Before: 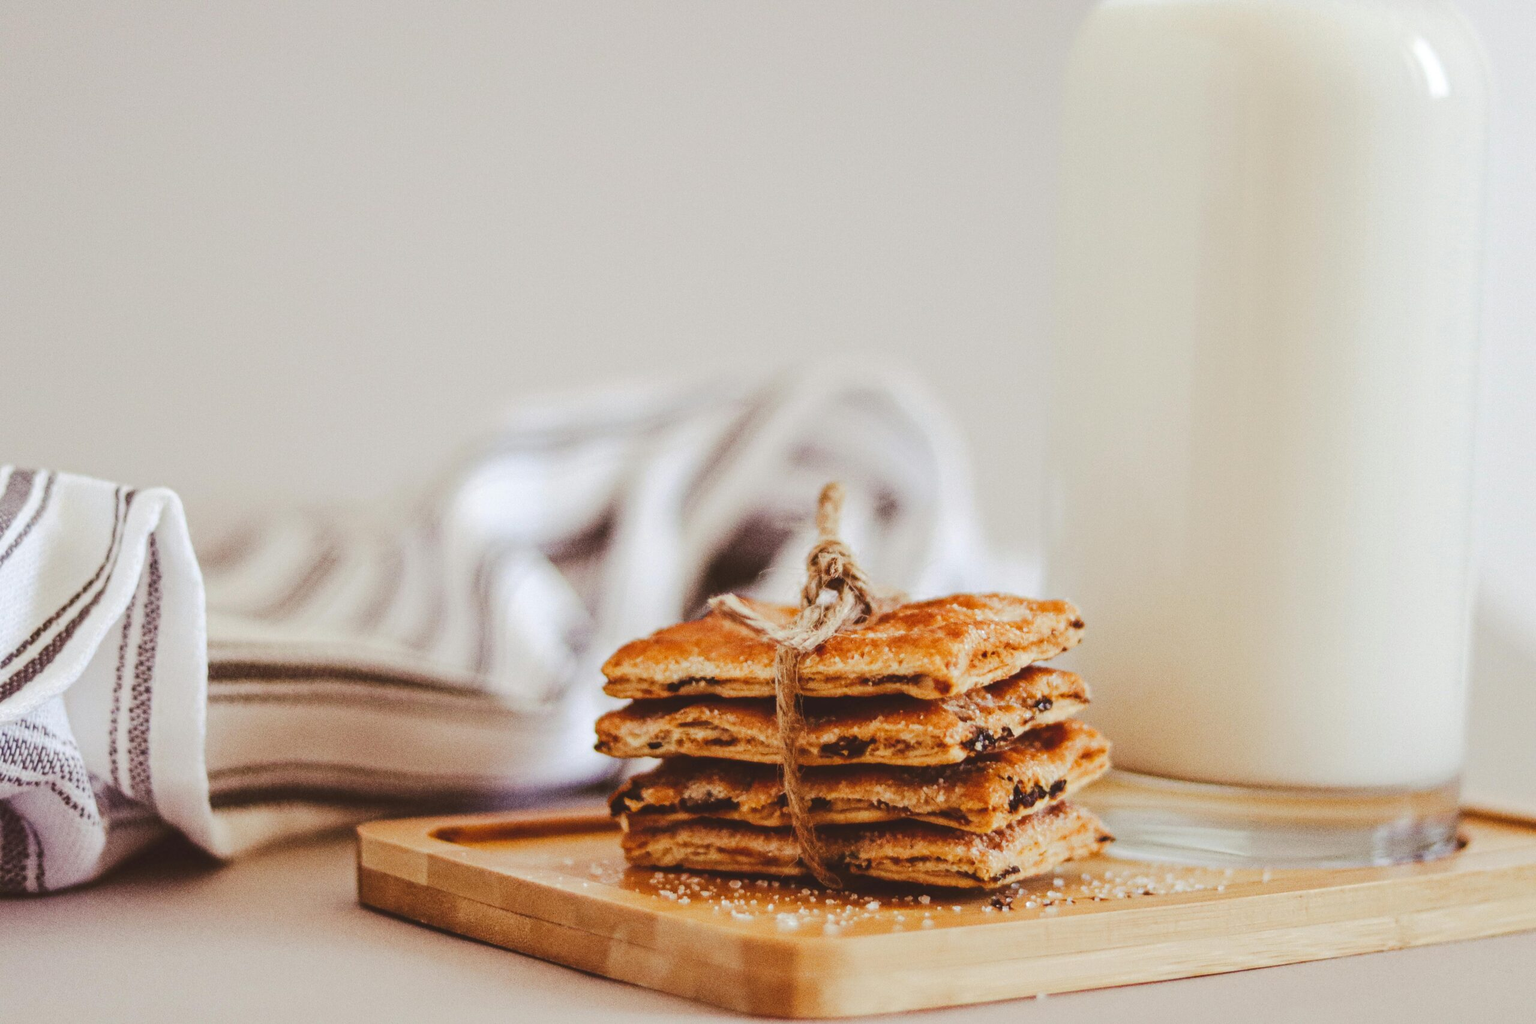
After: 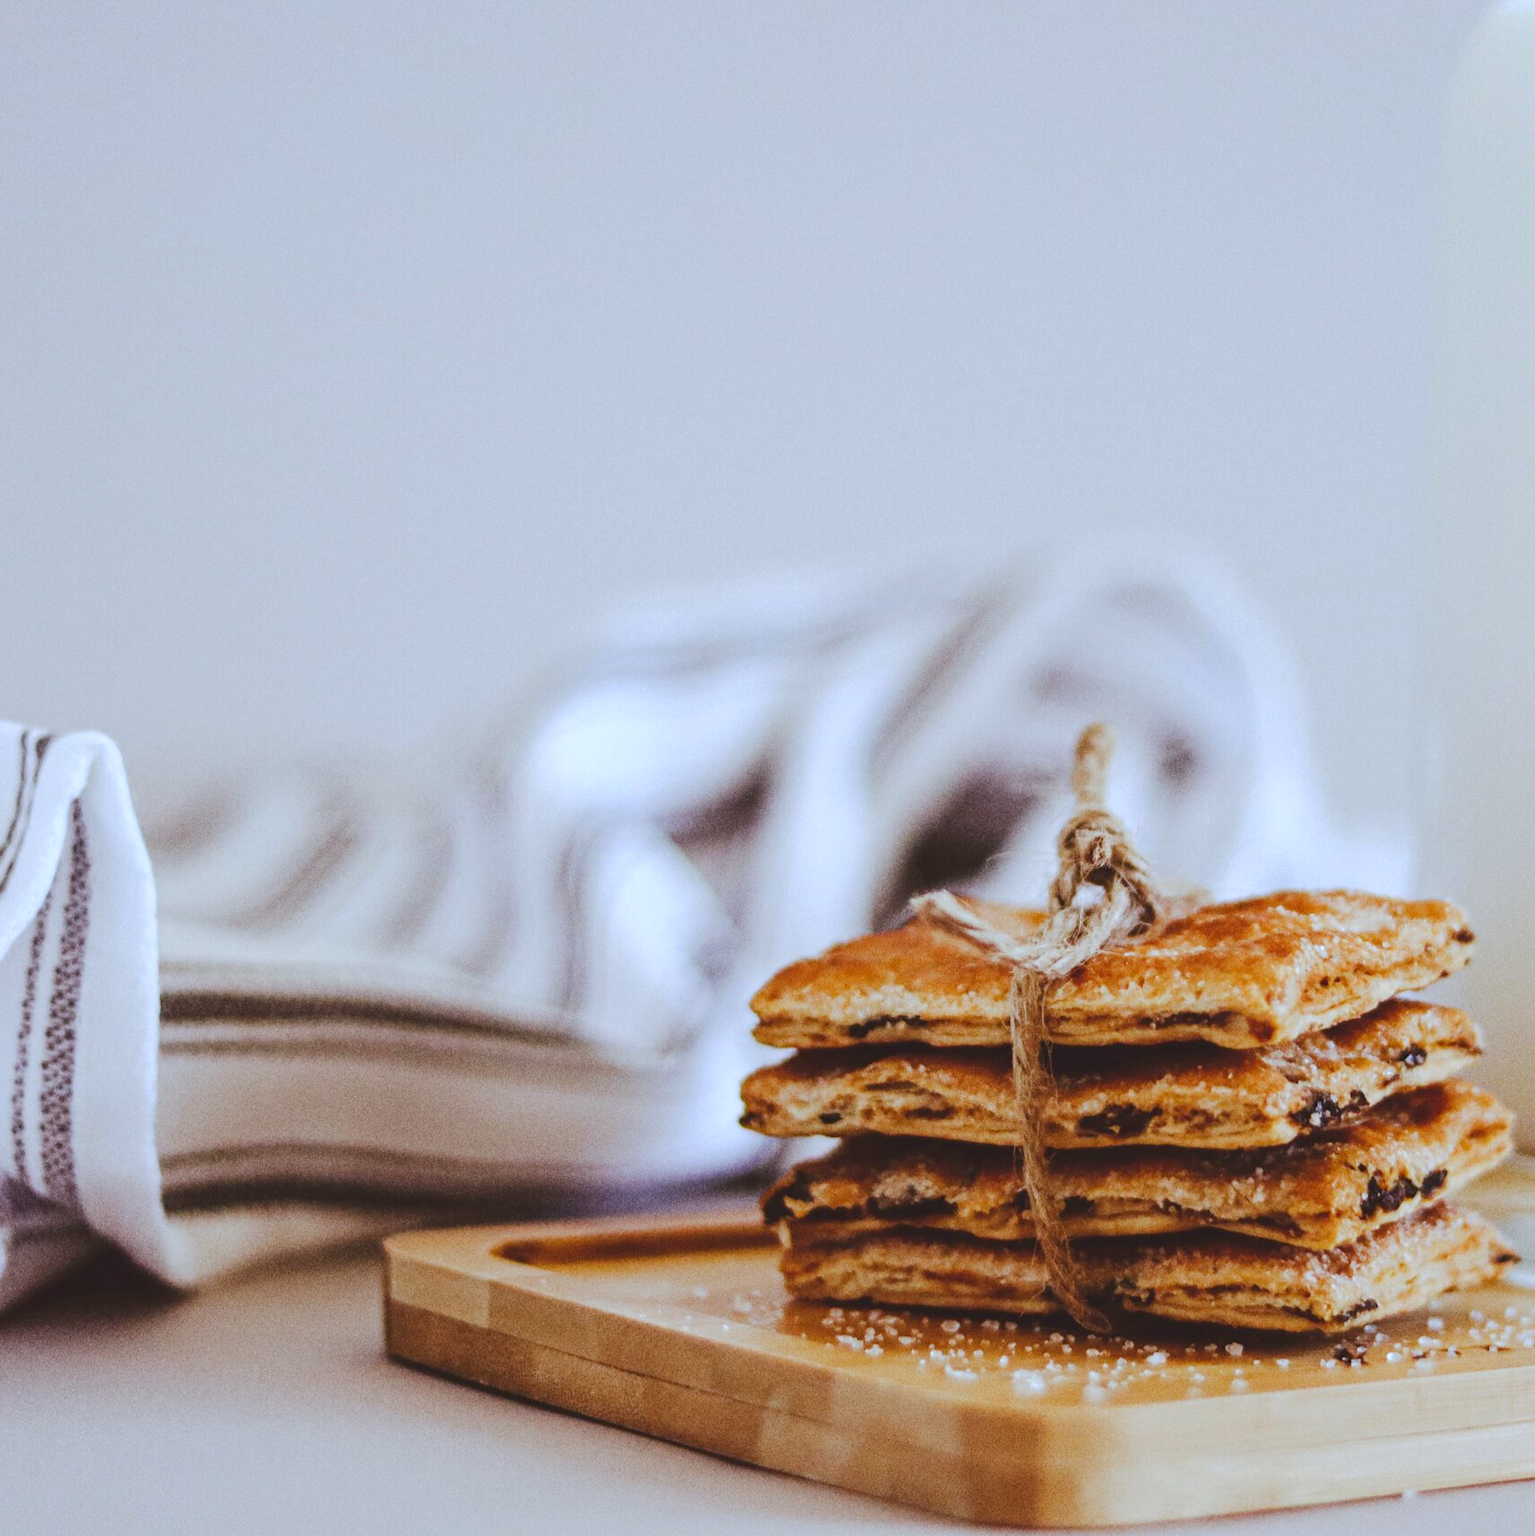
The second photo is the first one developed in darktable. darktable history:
crop and rotate: left 6.617%, right 26.717%
white balance: red 0.926, green 1.003, blue 1.133
